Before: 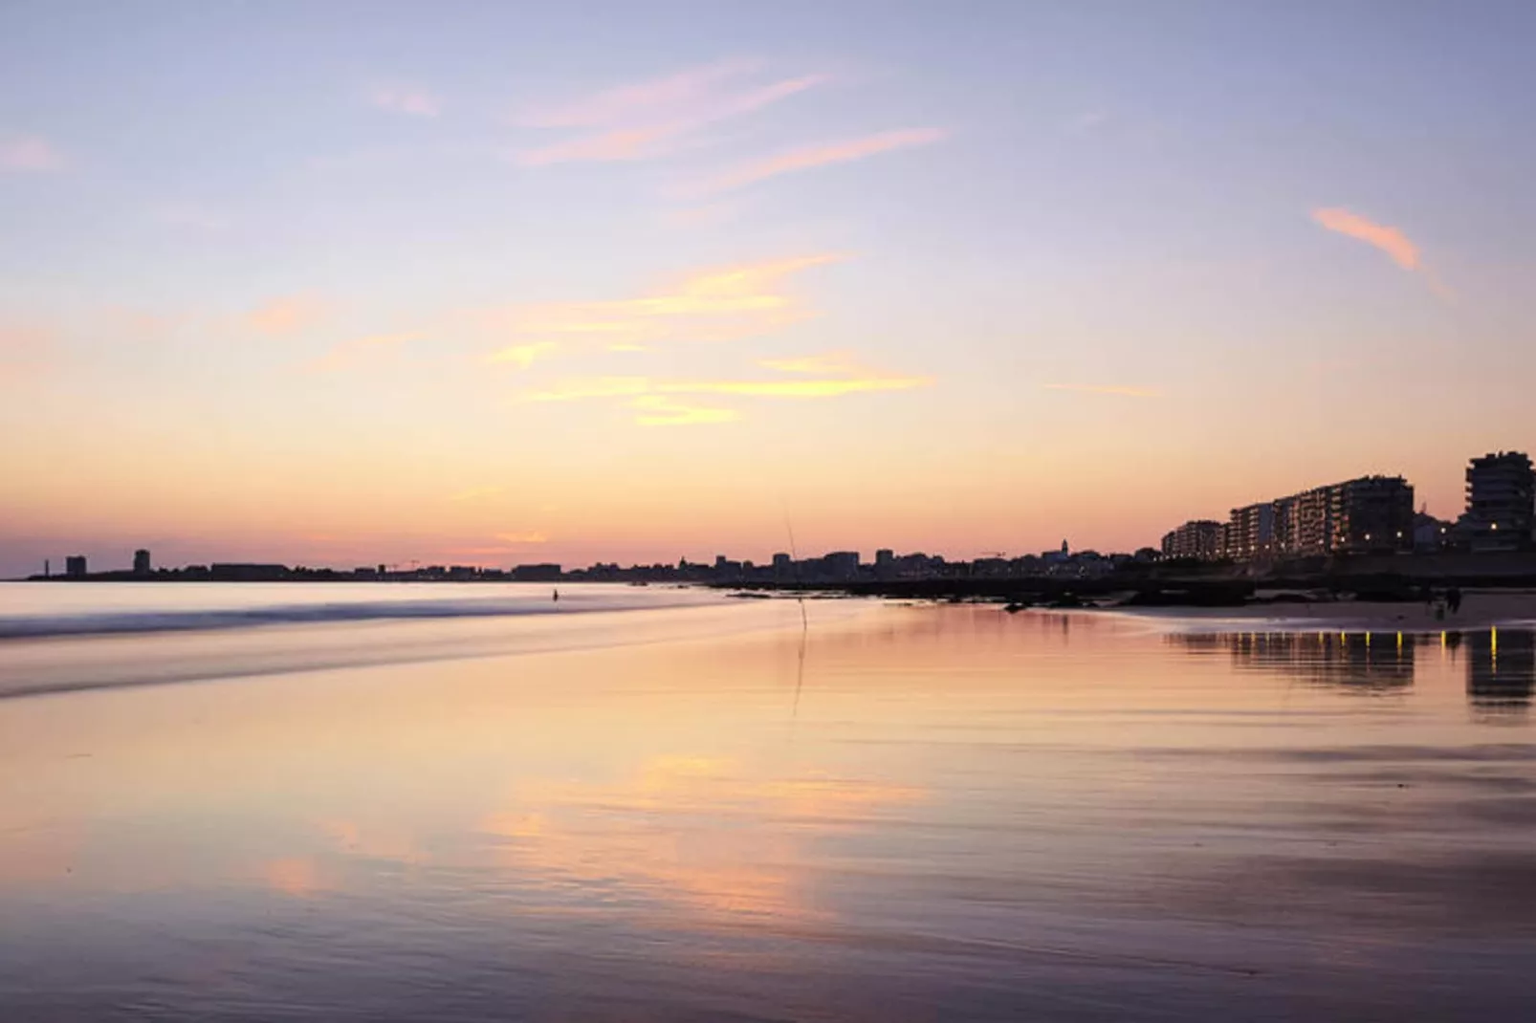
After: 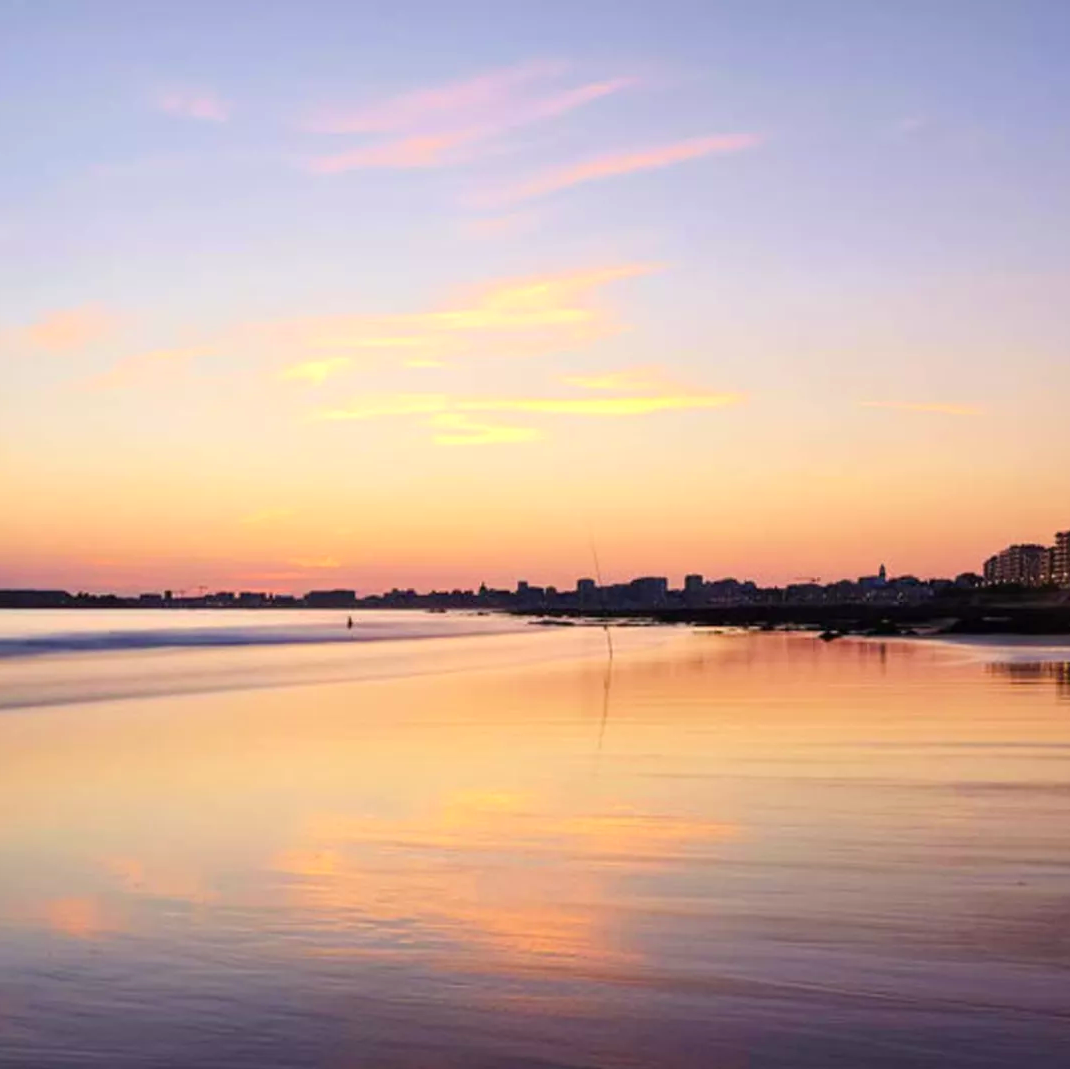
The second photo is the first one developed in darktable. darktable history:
crop and rotate: left 14.385%, right 18.948%
velvia: strength 32%, mid-tones bias 0.2
